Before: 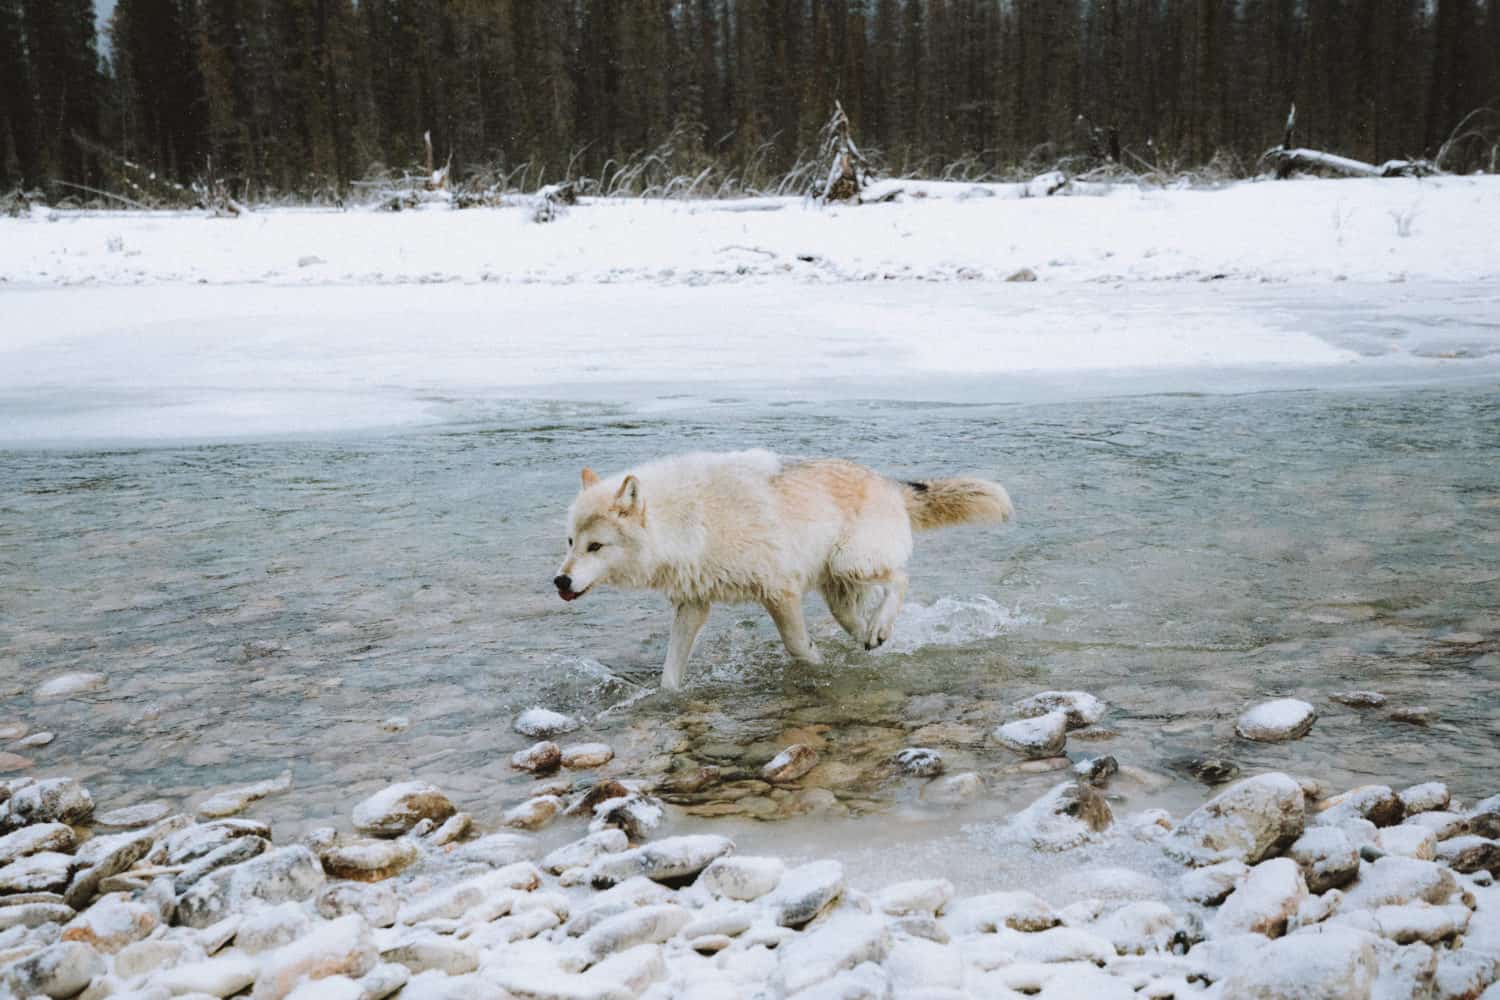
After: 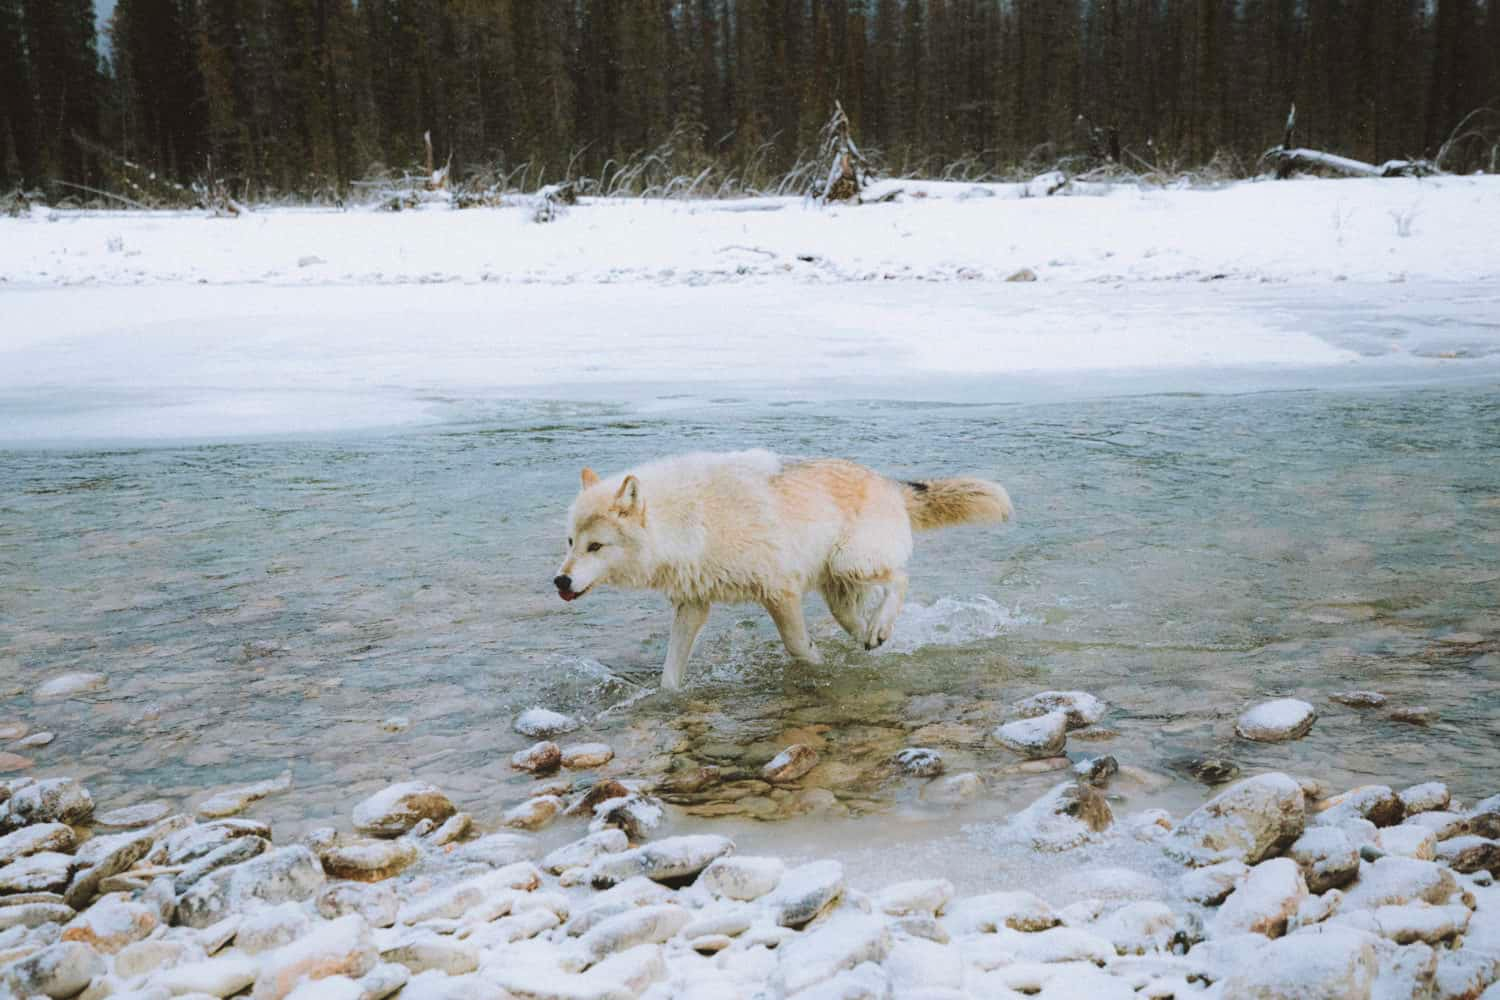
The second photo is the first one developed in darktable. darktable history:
velvia: on, module defaults
contrast equalizer: octaves 7, y [[0.5, 0.488, 0.462, 0.461, 0.491, 0.5], [0.5 ×6], [0.5 ×6], [0 ×6], [0 ×6]]
